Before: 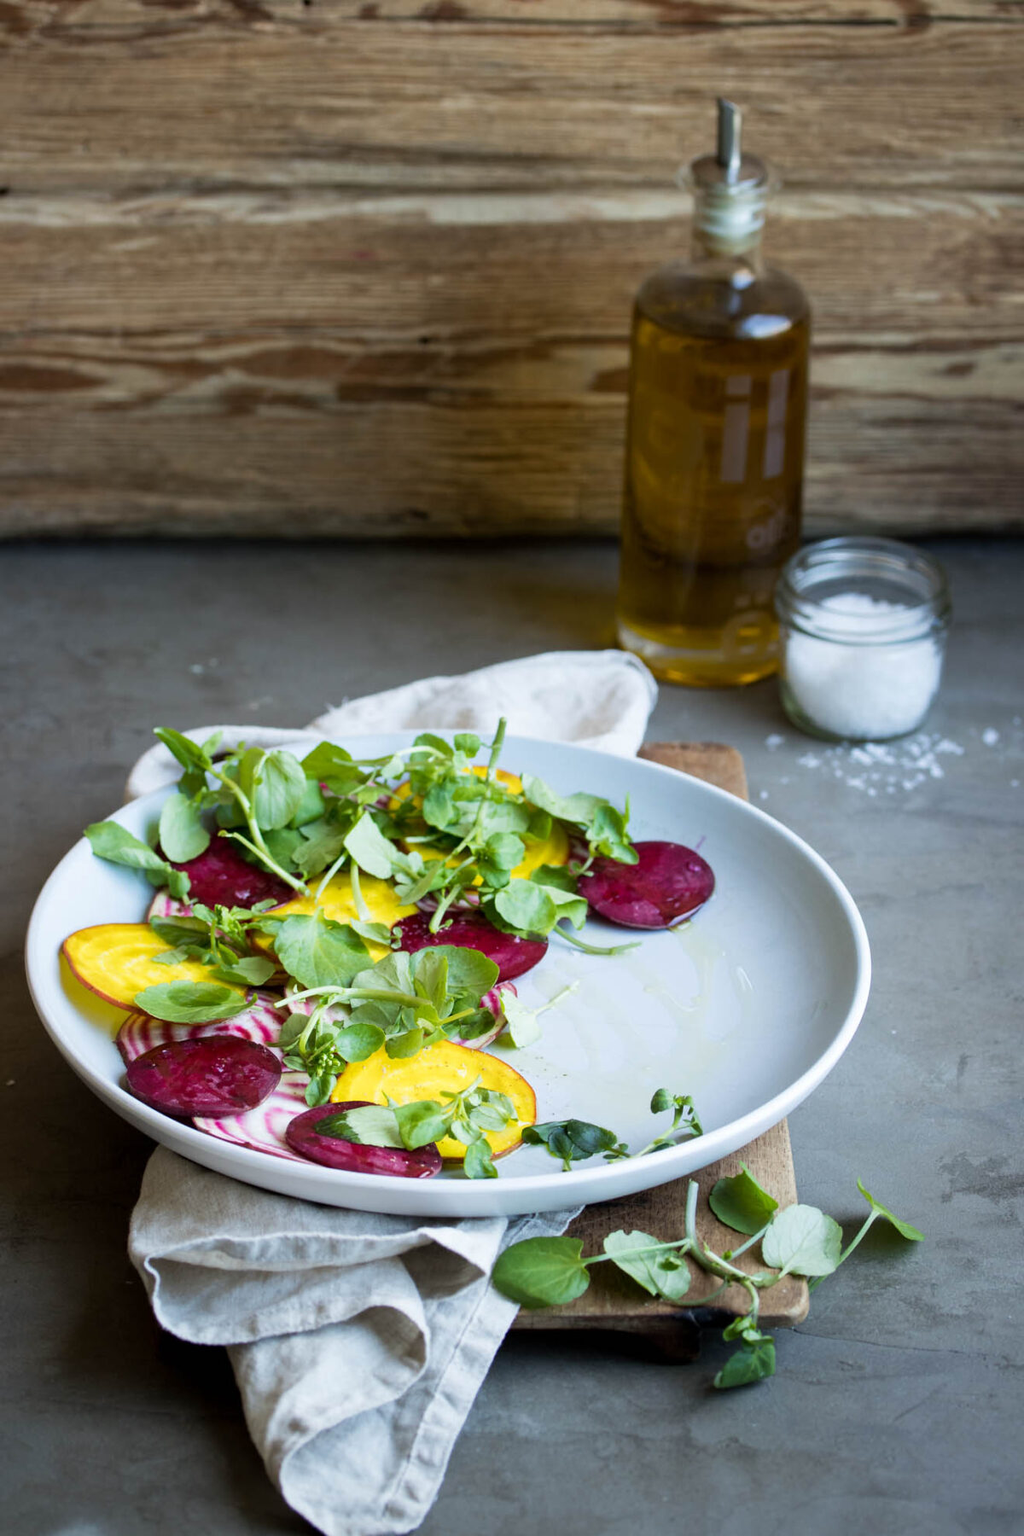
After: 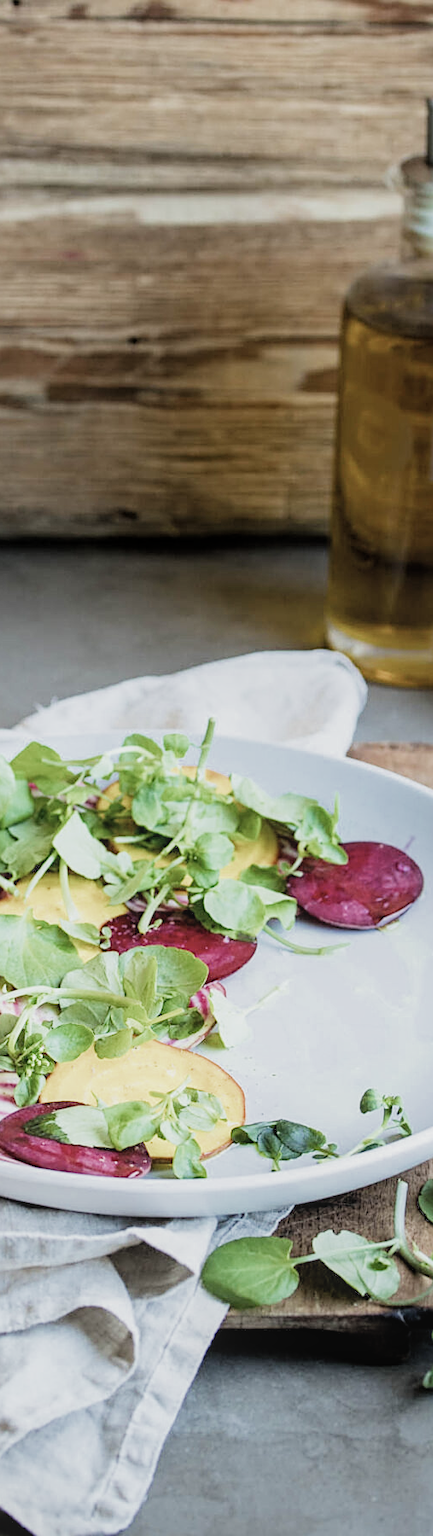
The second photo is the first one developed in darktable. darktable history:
sharpen: on, module defaults
contrast brightness saturation: contrast 0.064, brightness -0.014, saturation -0.231
crop: left 28.459%, right 29.154%
local contrast: detail 109%
exposure: black level correction 0, exposure 1.001 EV, compensate highlight preservation false
filmic rgb: black relative exposure -7.2 EV, white relative exposure 5.37 EV, threshold 5.96 EV, hardness 3.03, add noise in highlights 0, preserve chrominance max RGB, color science v3 (2019), use custom middle-gray values true, iterations of high-quality reconstruction 0, contrast in highlights soft, enable highlight reconstruction true
